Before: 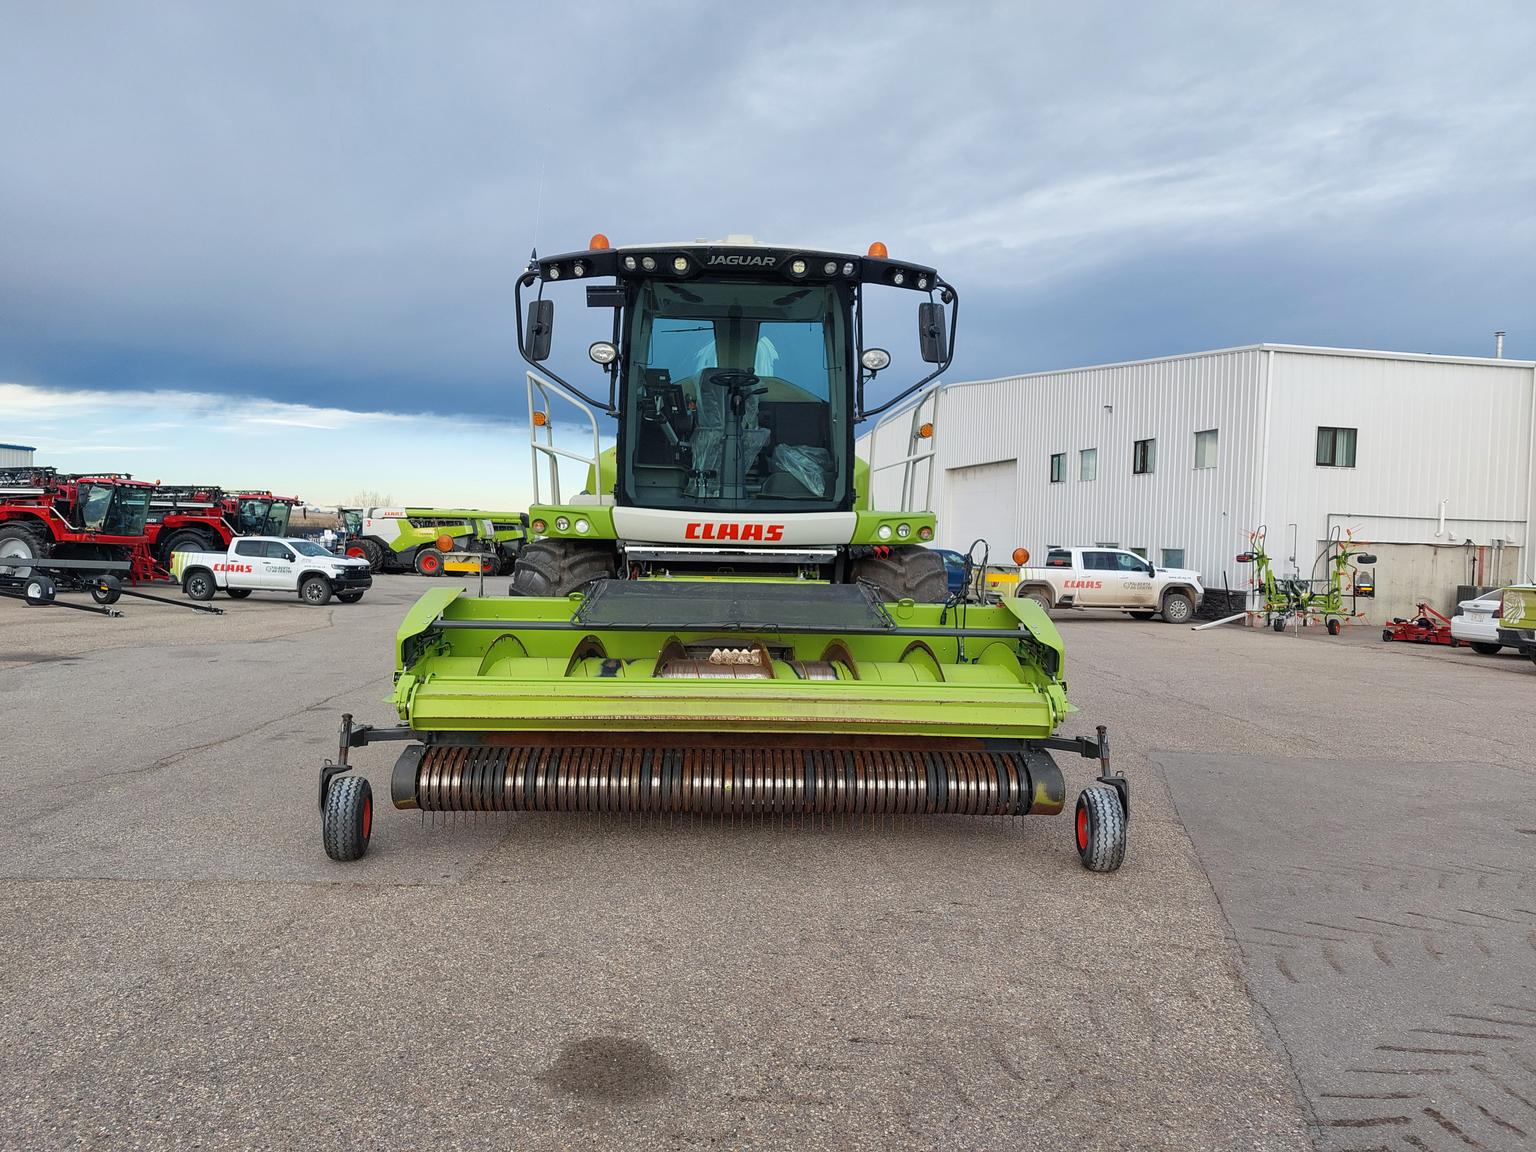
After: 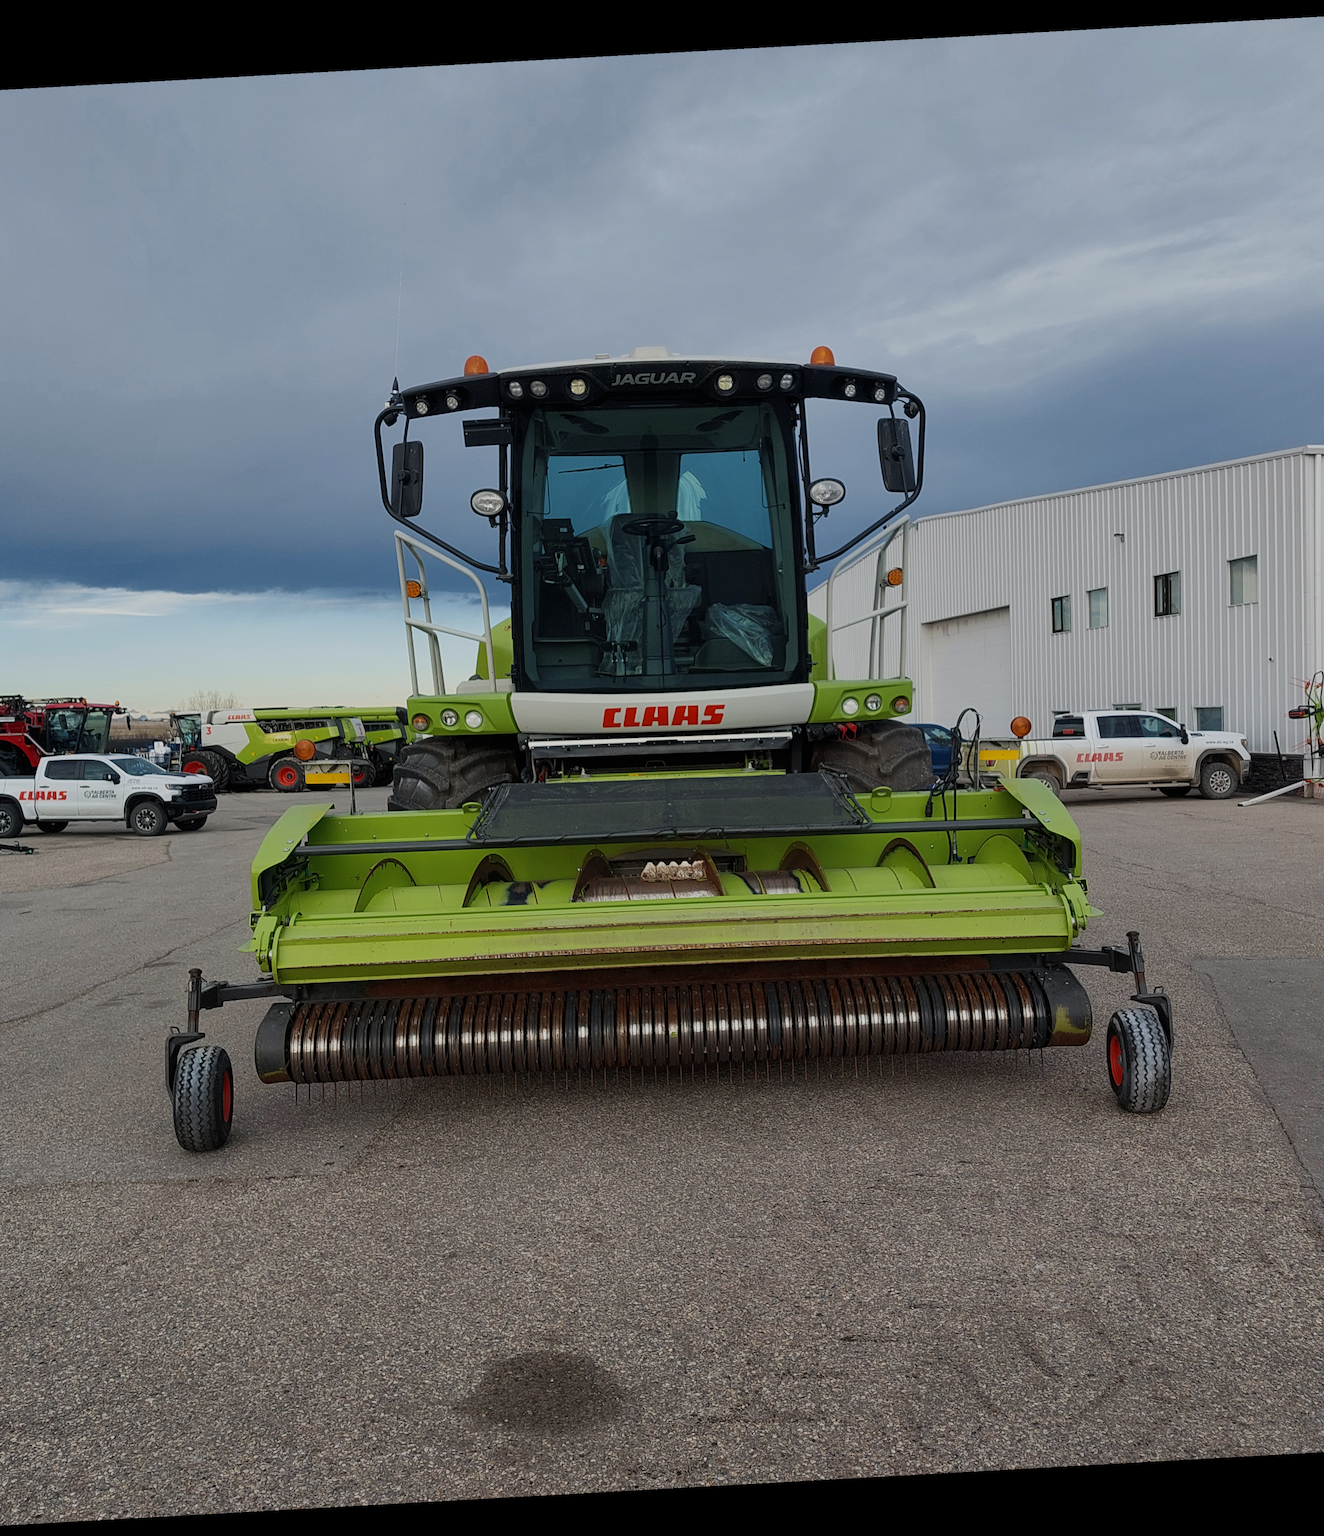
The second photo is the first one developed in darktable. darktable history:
tone equalizer: -8 EV -0.417 EV, -7 EV -0.389 EV, -6 EV -0.333 EV, -5 EV -0.222 EV, -3 EV 0.222 EV, -2 EV 0.333 EV, -1 EV 0.389 EV, +0 EV 0.417 EV, edges refinement/feathering 500, mask exposure compensation -1.57 EV, preserve details no
rotate and perspective: rotation -3.18°, automatic cropping off
crop and rotate: left 14.385%, right 18.948%
exposure: exposure -1 EV, compensate highlight preservation false
